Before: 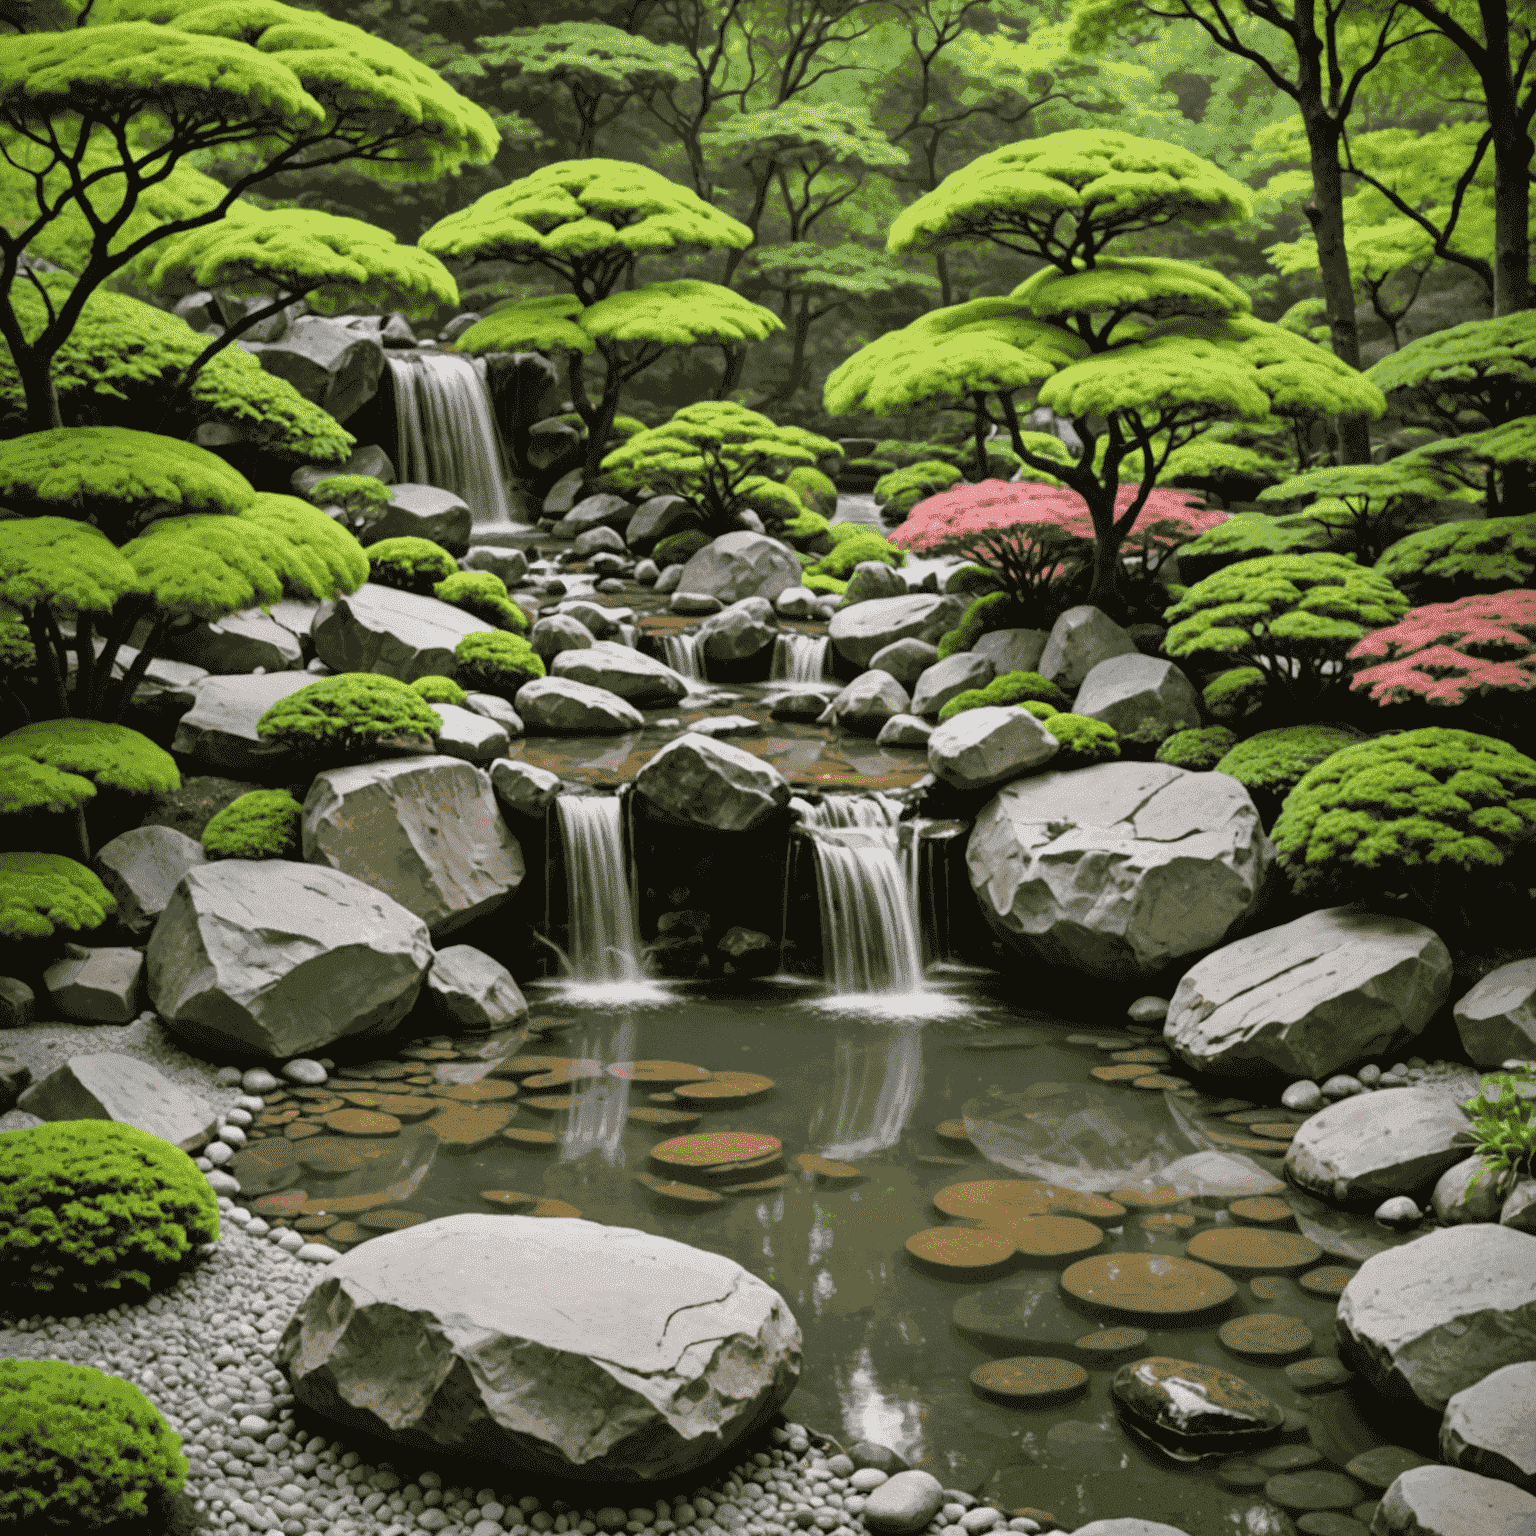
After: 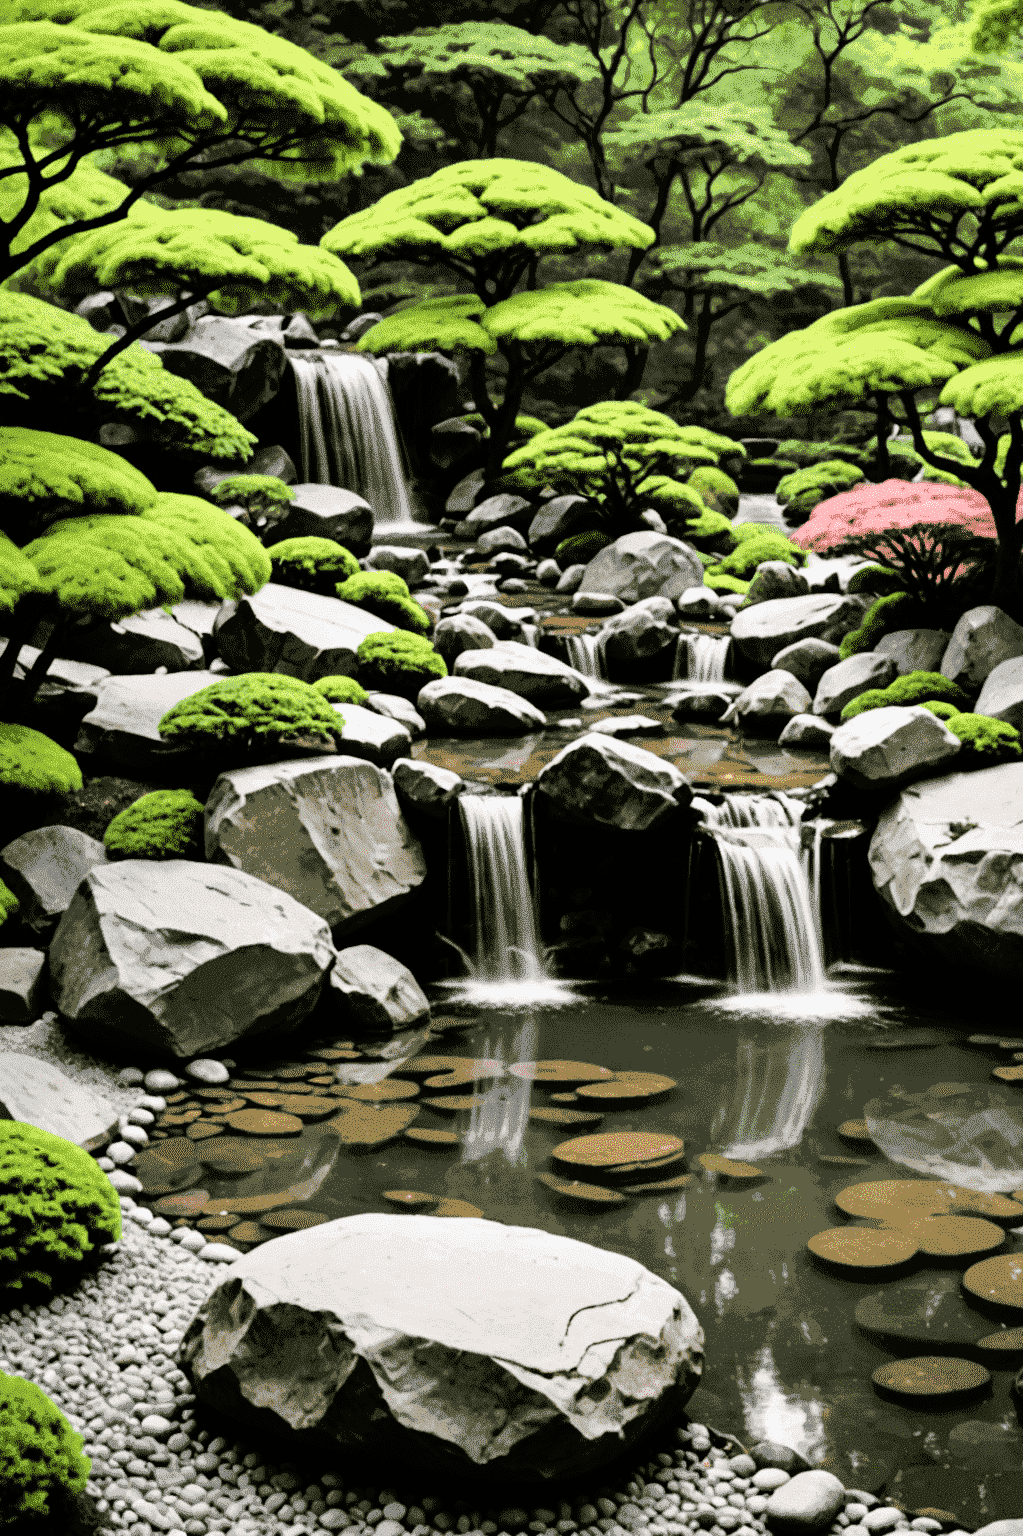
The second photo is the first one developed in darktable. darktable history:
filmic rgb: black relative exposure -5.7 EV, white relative exposure 3.39 EV, hardness 3.67
tone equalizer: -8 EV -1.12 EV, -7 EV -1.01 EV, -6 EV -0.85 EV, -5 EV -0.615 EV, -3 EV 0.564 EV, -2 EV 0.877 EV, -1 EV 0.986 EV, +0 EV 1.07 EV, edges refinement/feathering 500, mask exposure compensation -1.57 EV, preserve details no
crop and rotate: left 6.418%, right 26.975%
